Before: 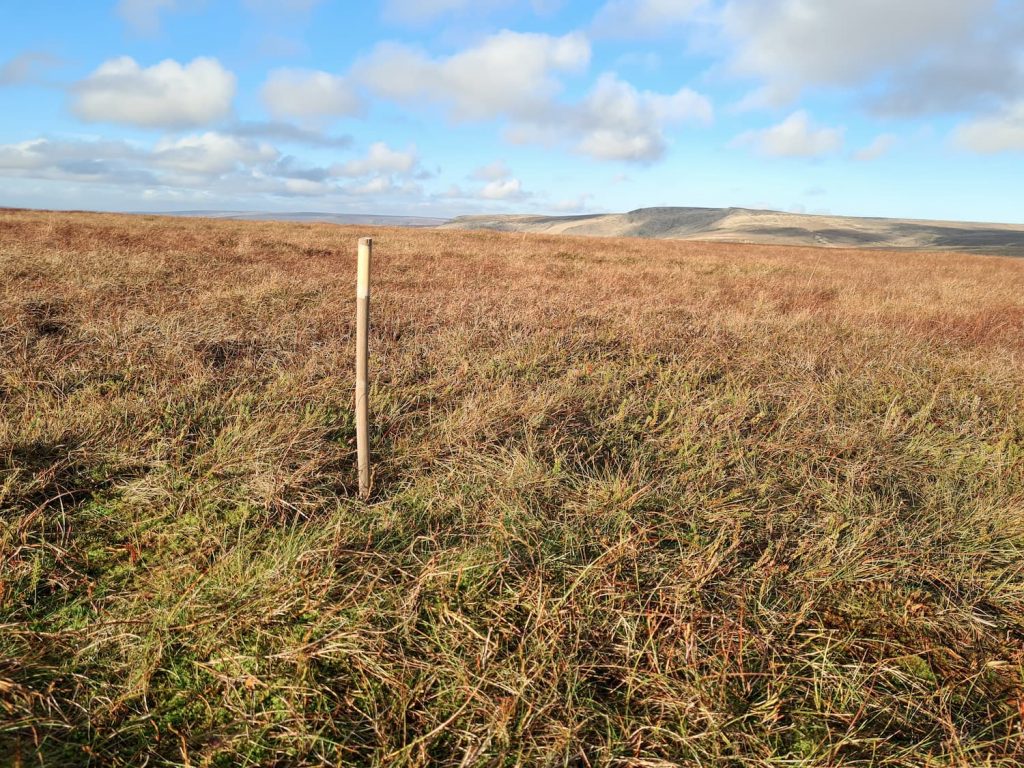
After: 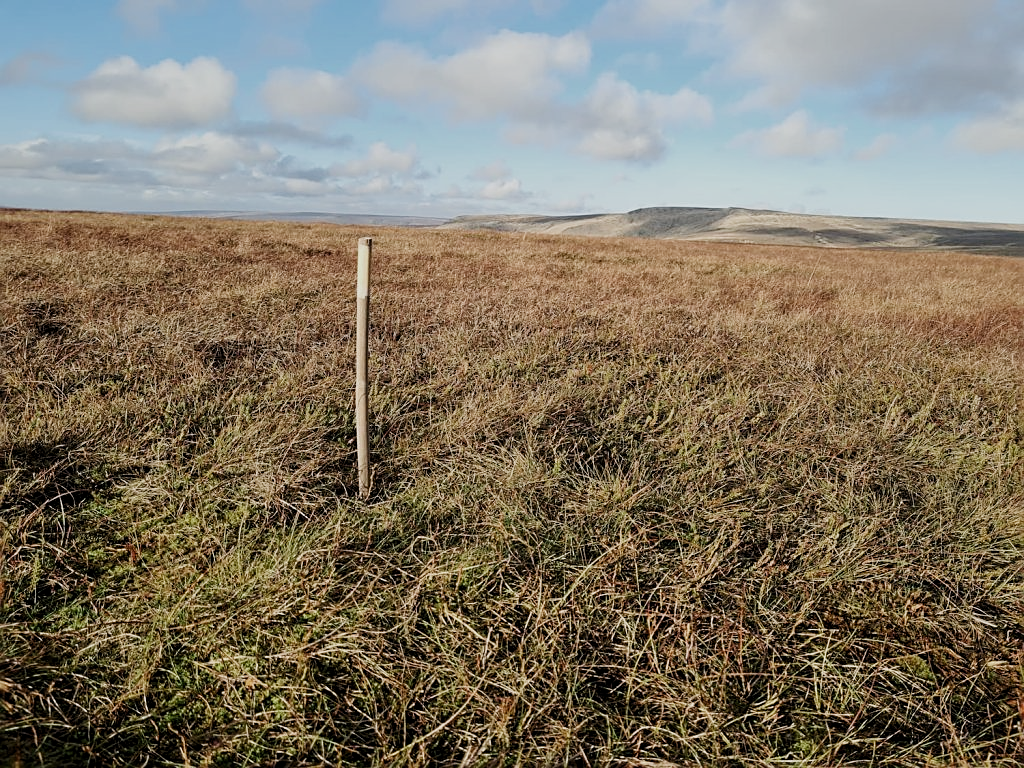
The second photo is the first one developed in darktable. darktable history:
filmic rgb: black relative exposure -16 EV, white relative exposure 6.13 EV, hardness 5.23, add noise in highlights 0.001, preserve chrominance no, color science v3 (2019), use custom middle-gray values true, iterations of high-quality reconstruction 0, contrast in highlights soft
sharpen: radius 1.949
levels: levels [0.029, 0.545, 0.971]
